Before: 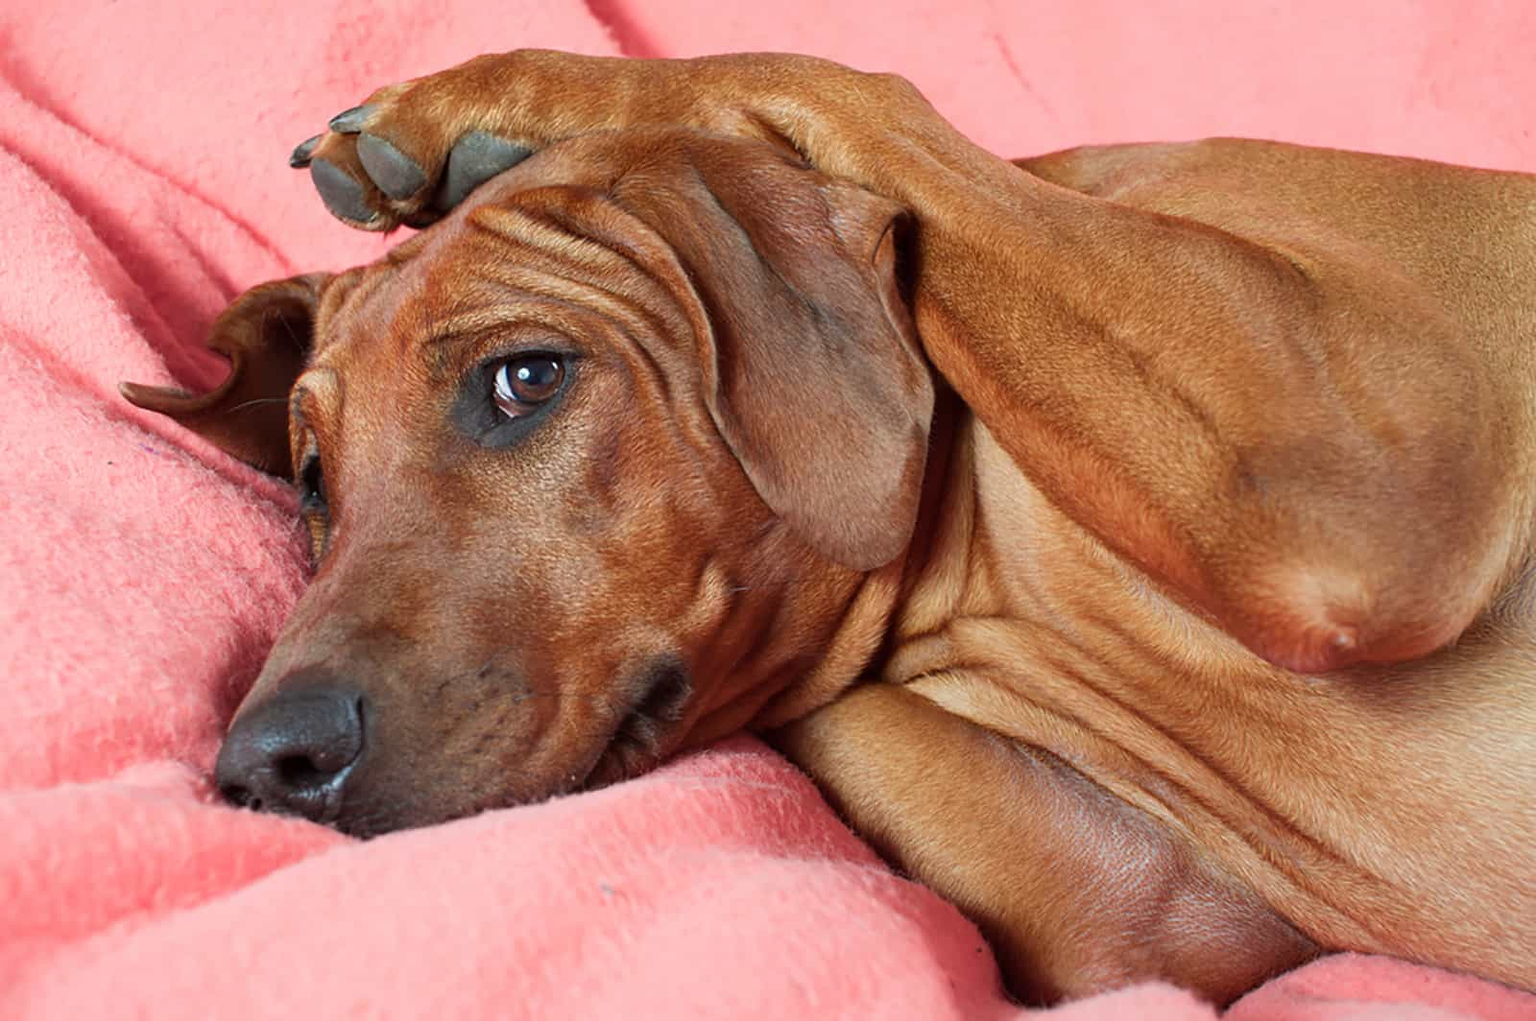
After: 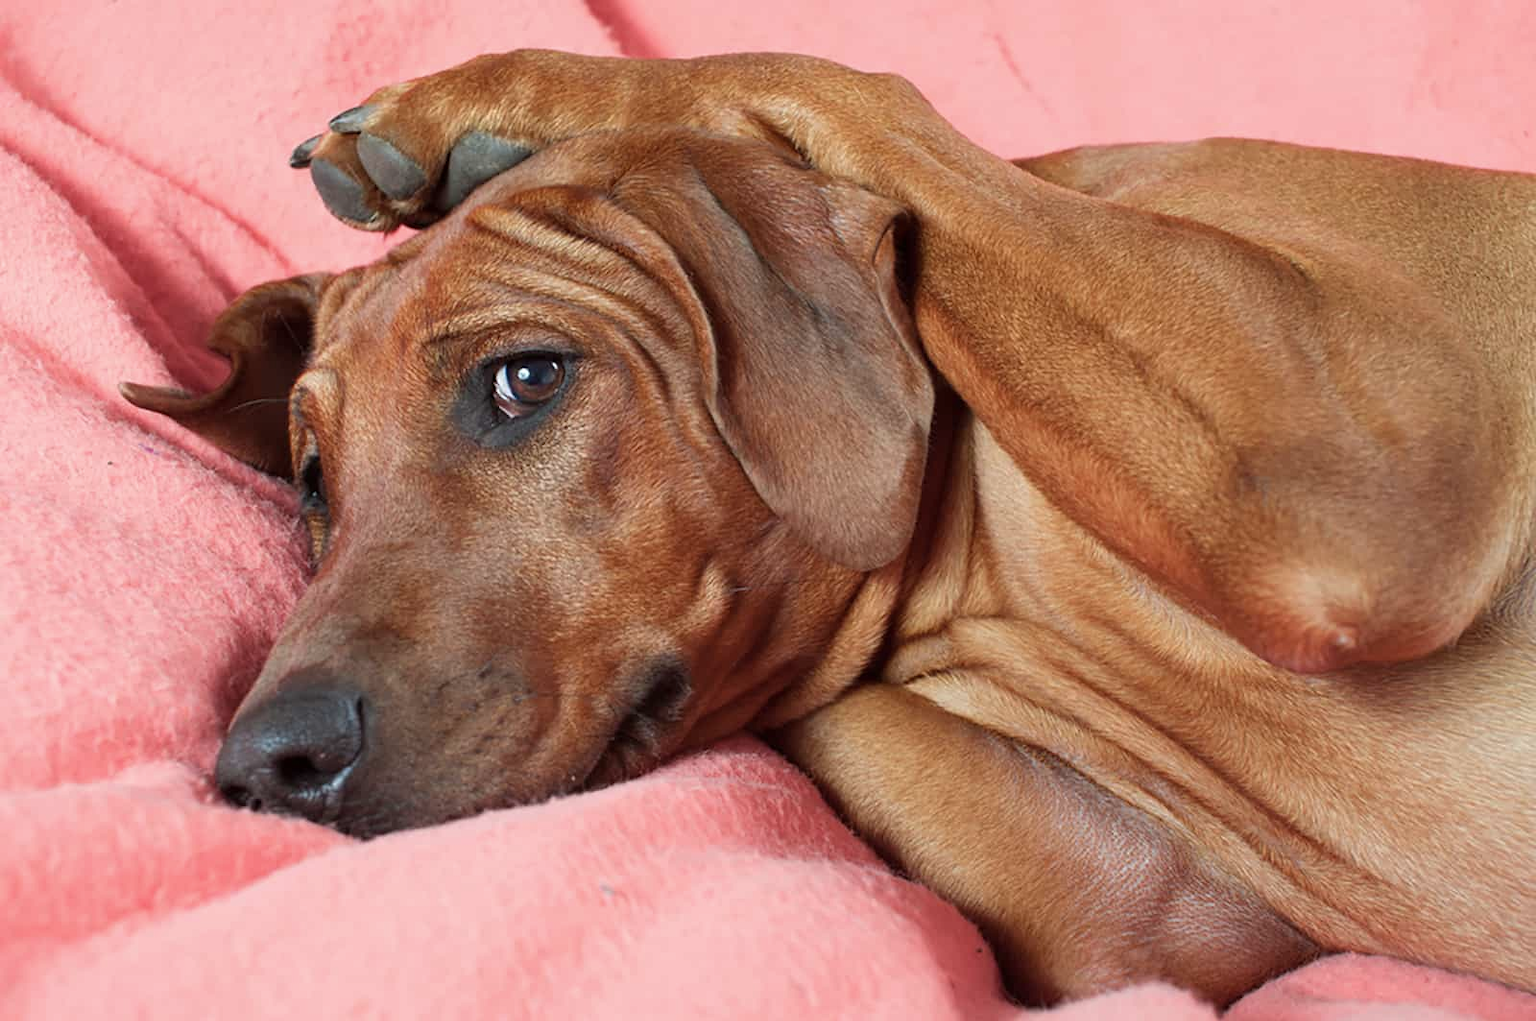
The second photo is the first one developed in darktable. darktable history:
contrast brightness saturation: saturation -0.098
